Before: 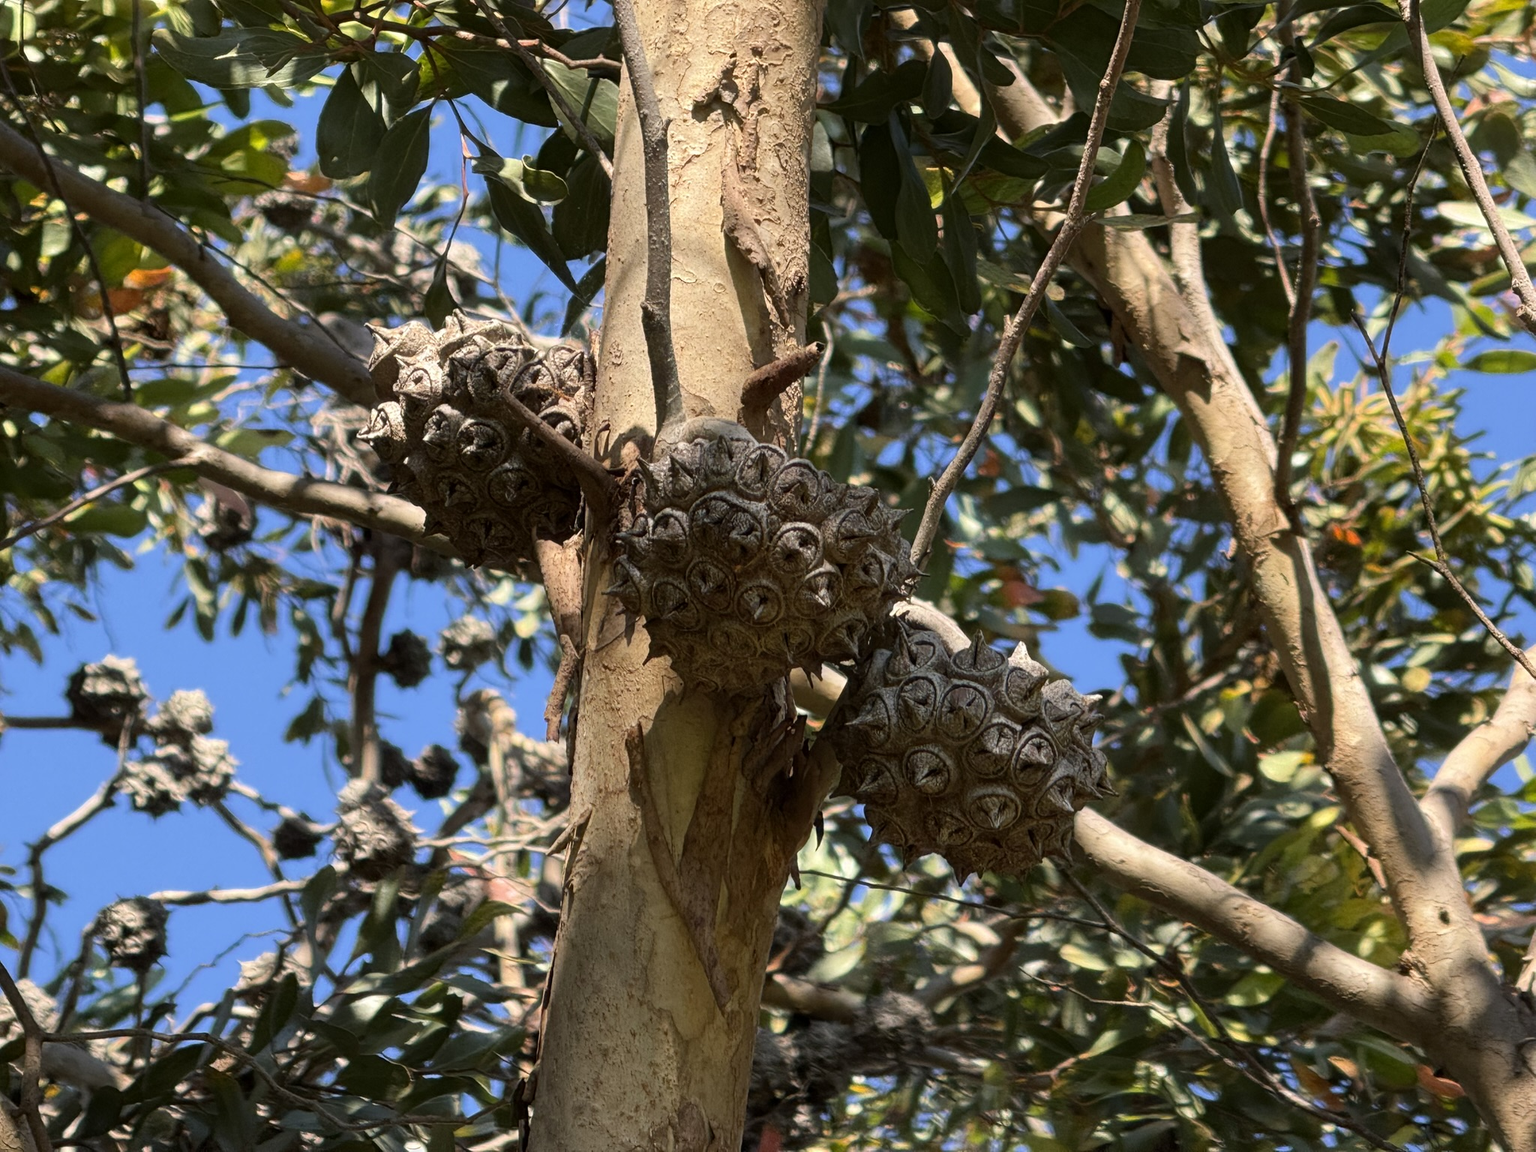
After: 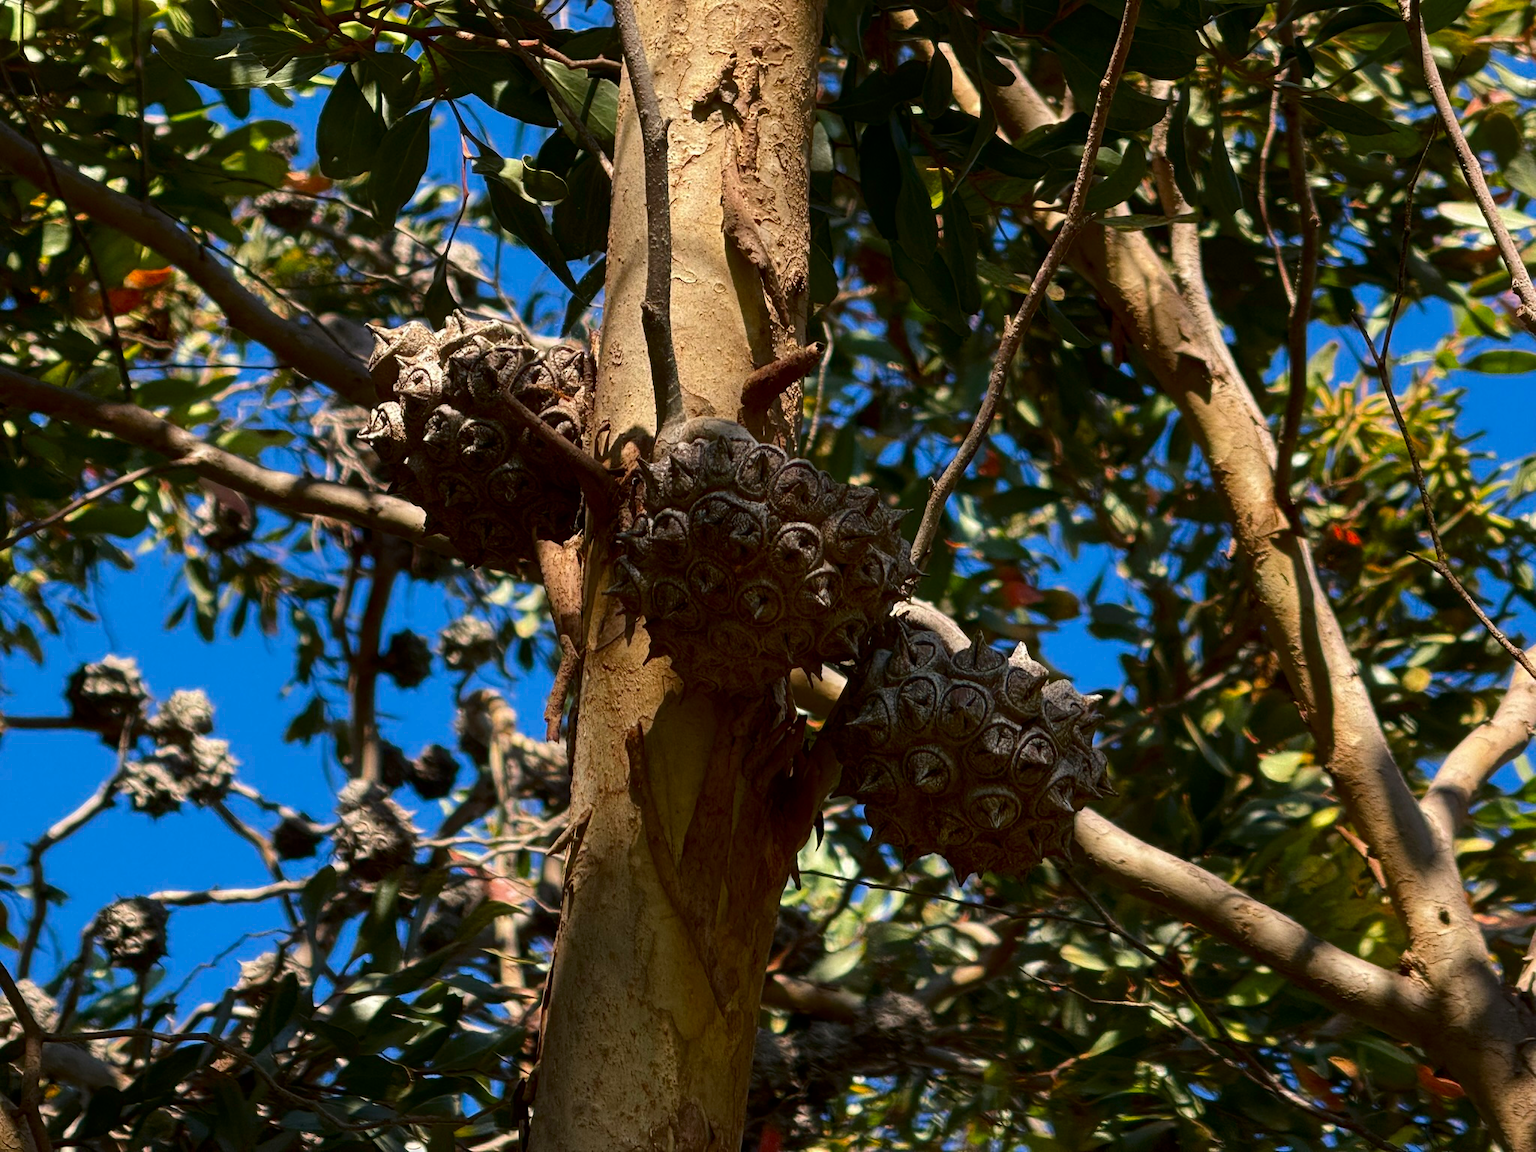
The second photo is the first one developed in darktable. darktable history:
contrast brightness saturation: brightness -0.253, saturation 0.197
